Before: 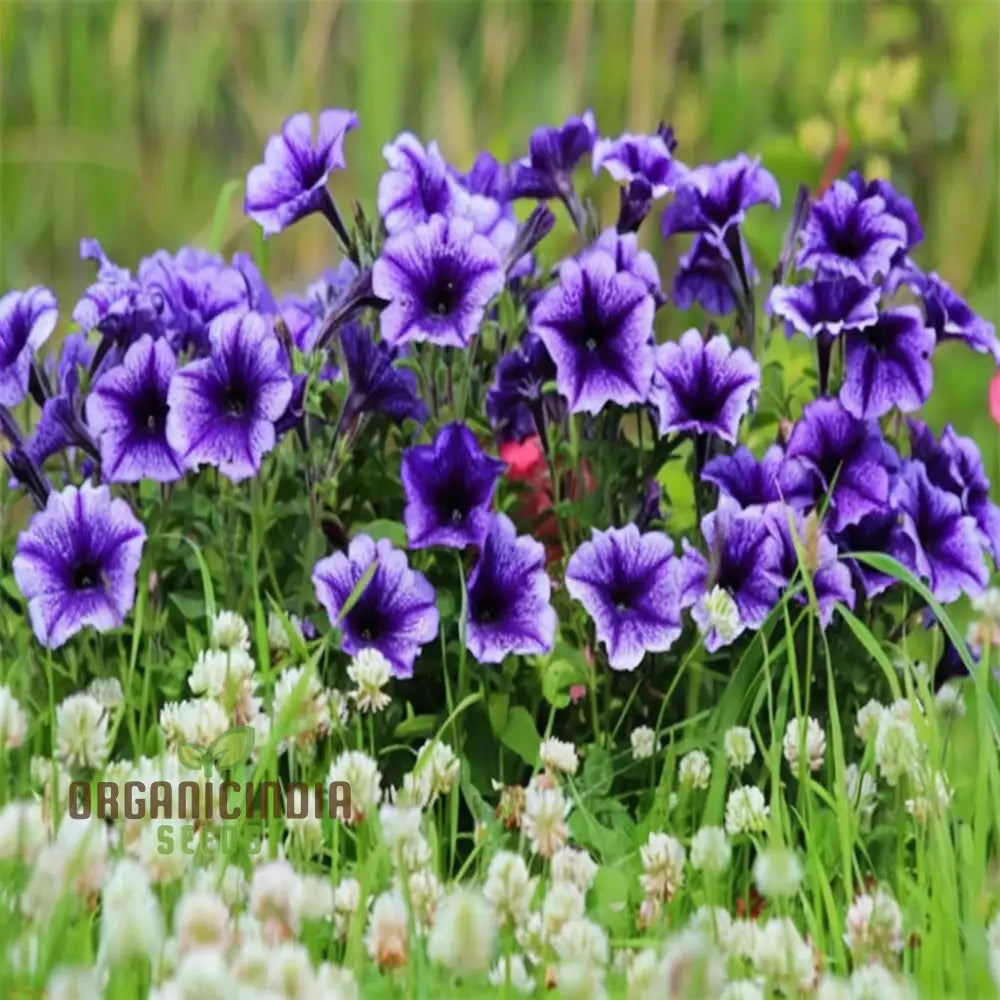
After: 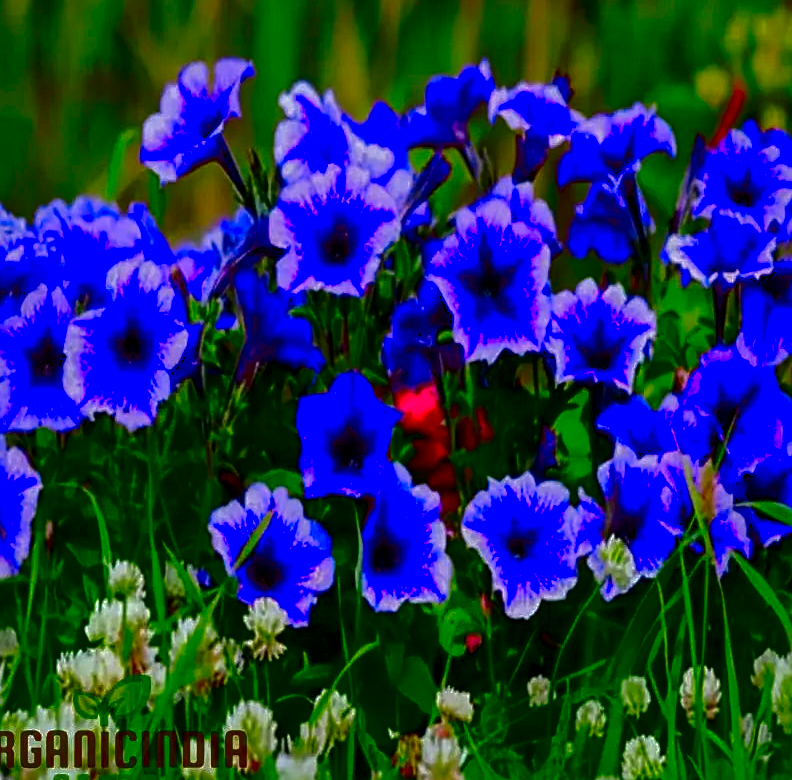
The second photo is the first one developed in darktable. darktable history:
crop and rotate: left 10.452%, top 5.143%, right 10.317%, bottom 16.763%
contrast brightness saturation: brightness -0.981, saturation 0.983
shadows and highlights: on, module defaults
sharpen: on, module defaults
local contrast: on, module defaults
